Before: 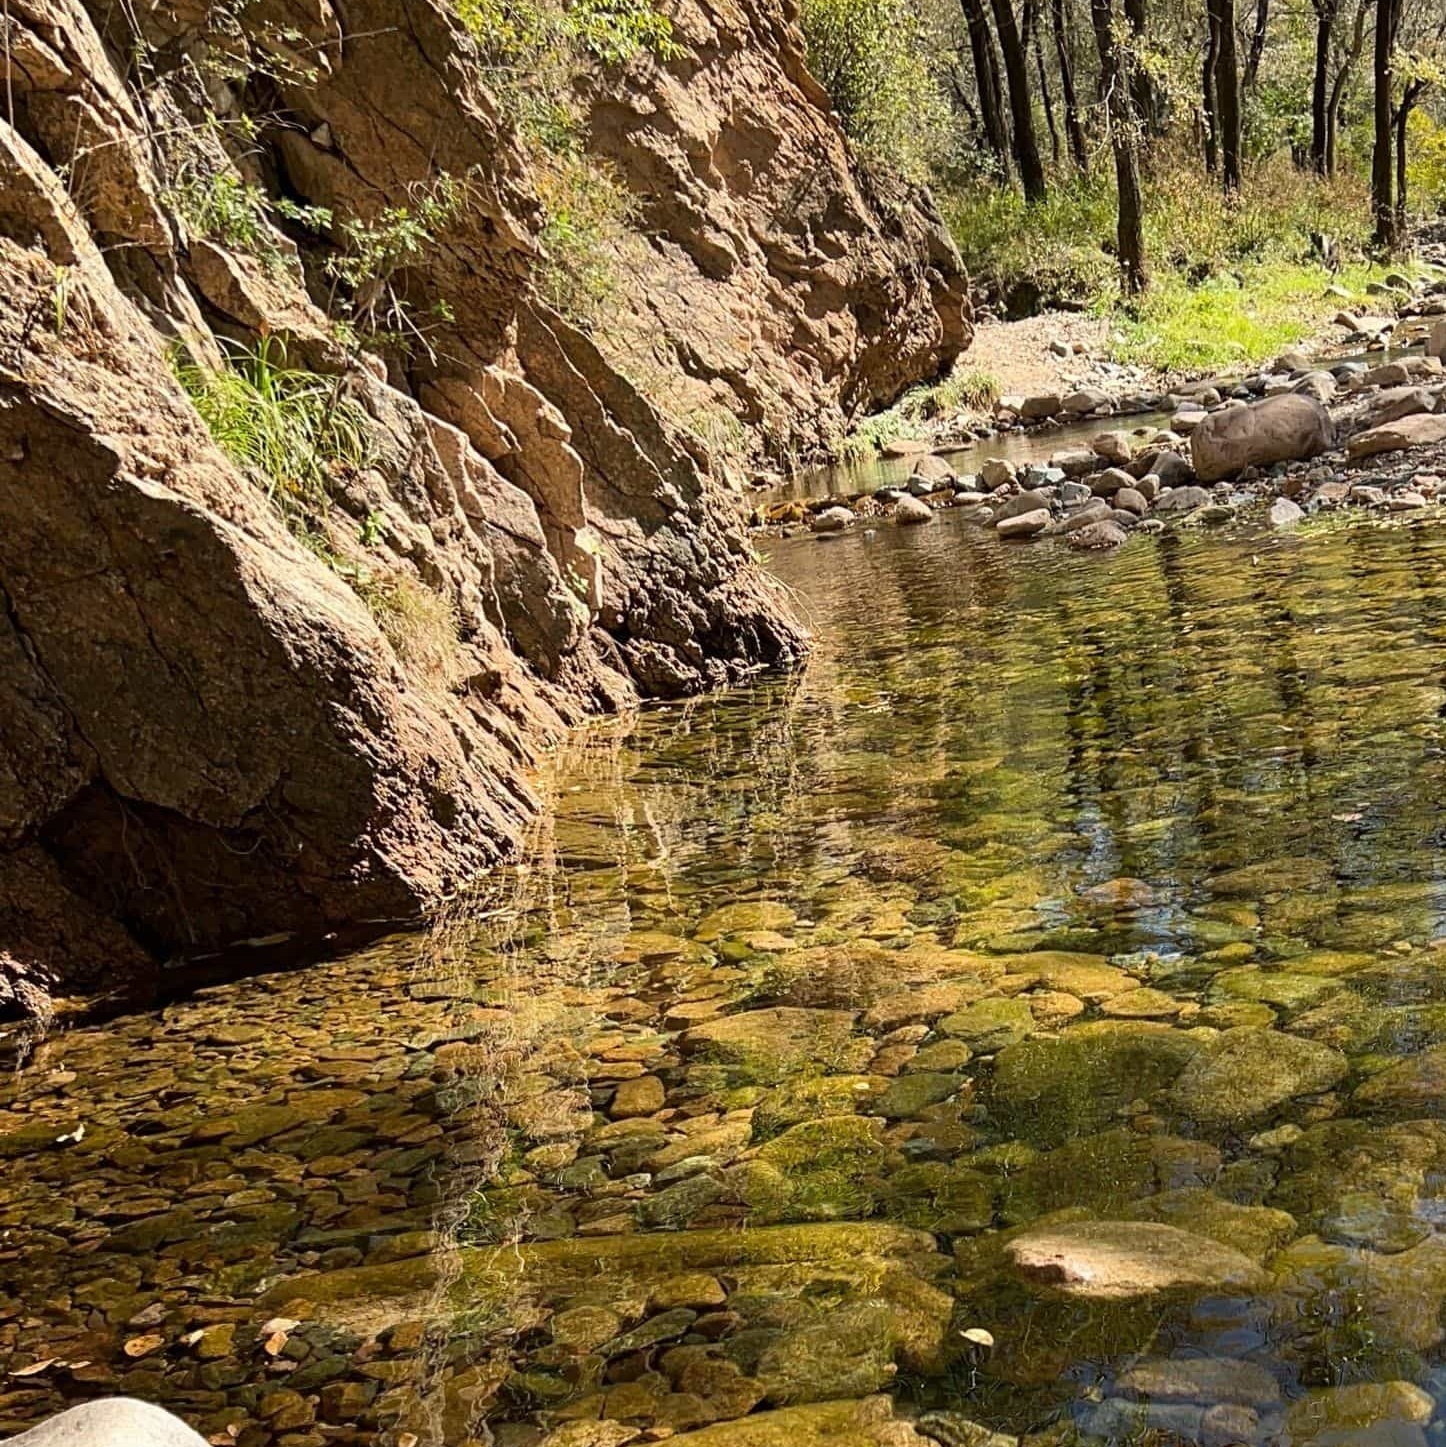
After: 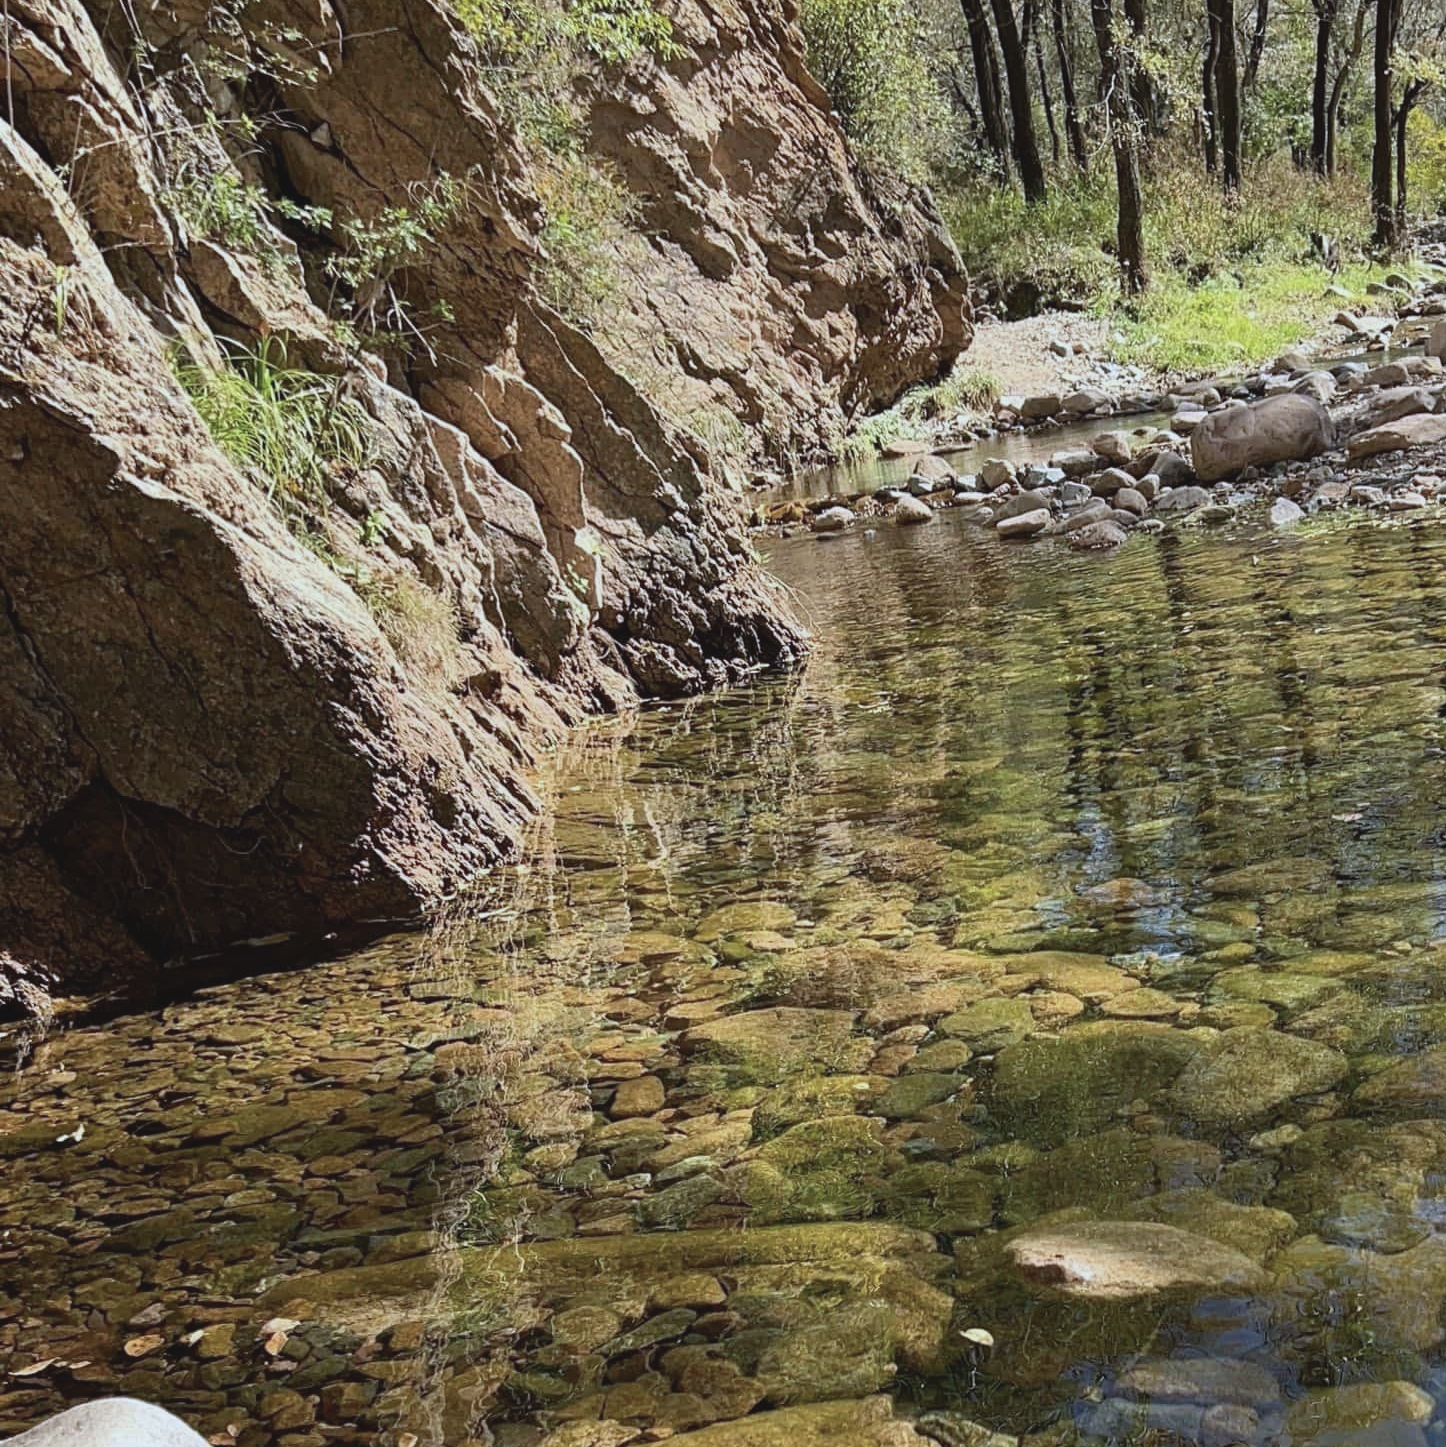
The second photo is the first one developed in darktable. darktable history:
contrast brightness saturation: contrast -0.11
color balance: input saturation 80.07%
white balance: red 0.931, blue 1.11
